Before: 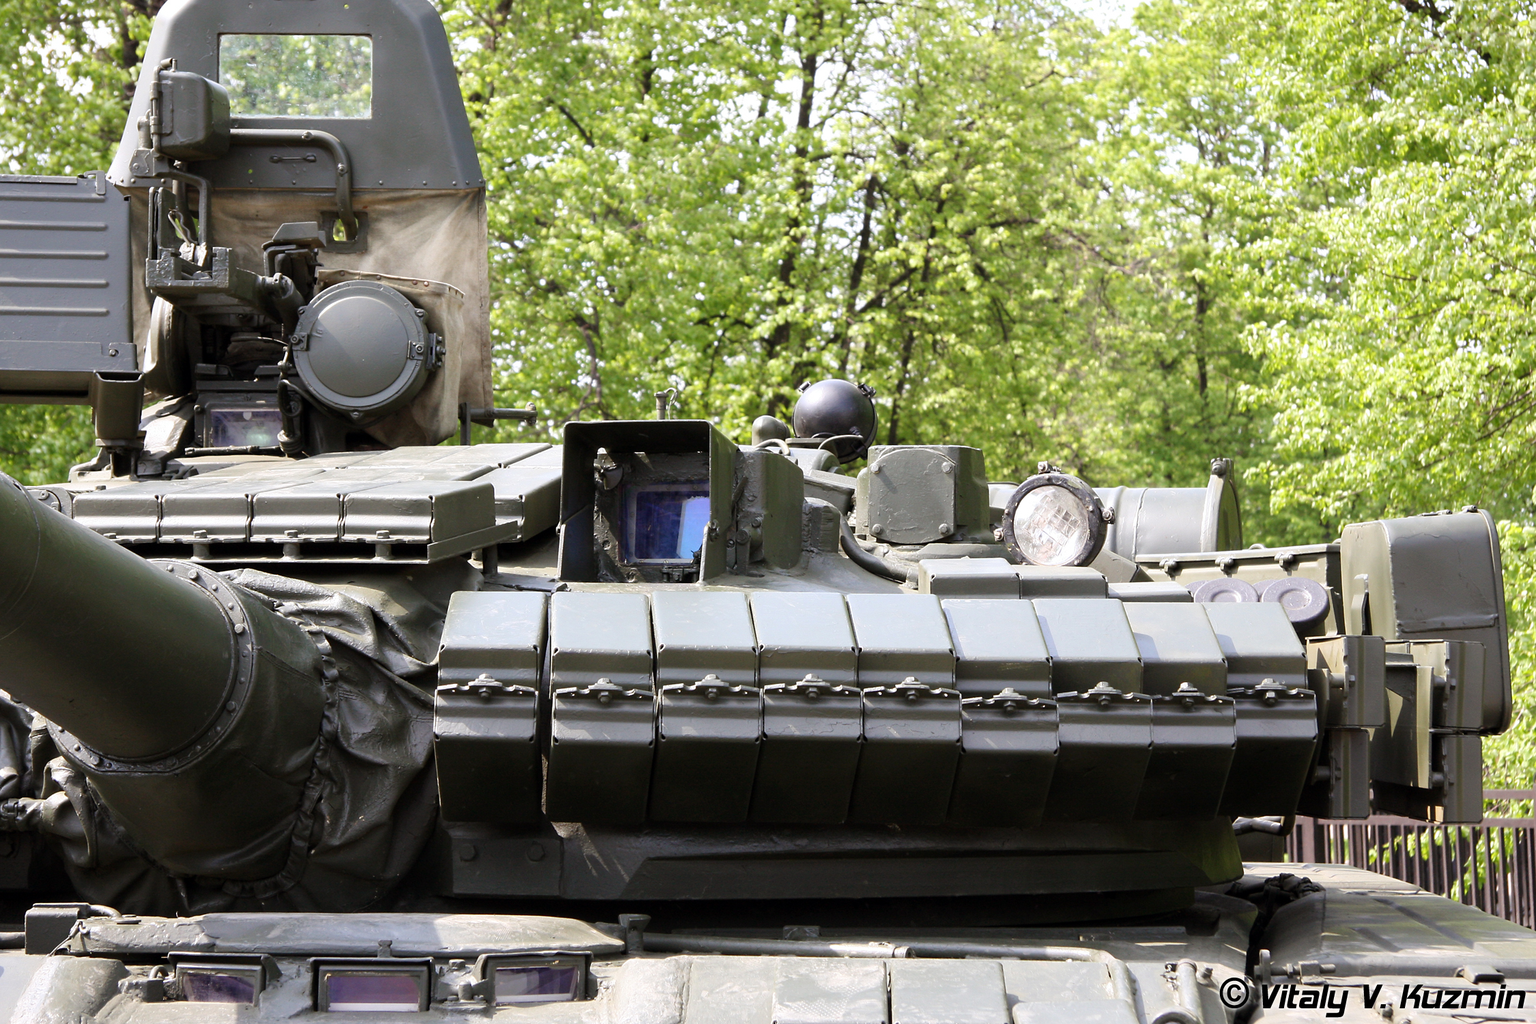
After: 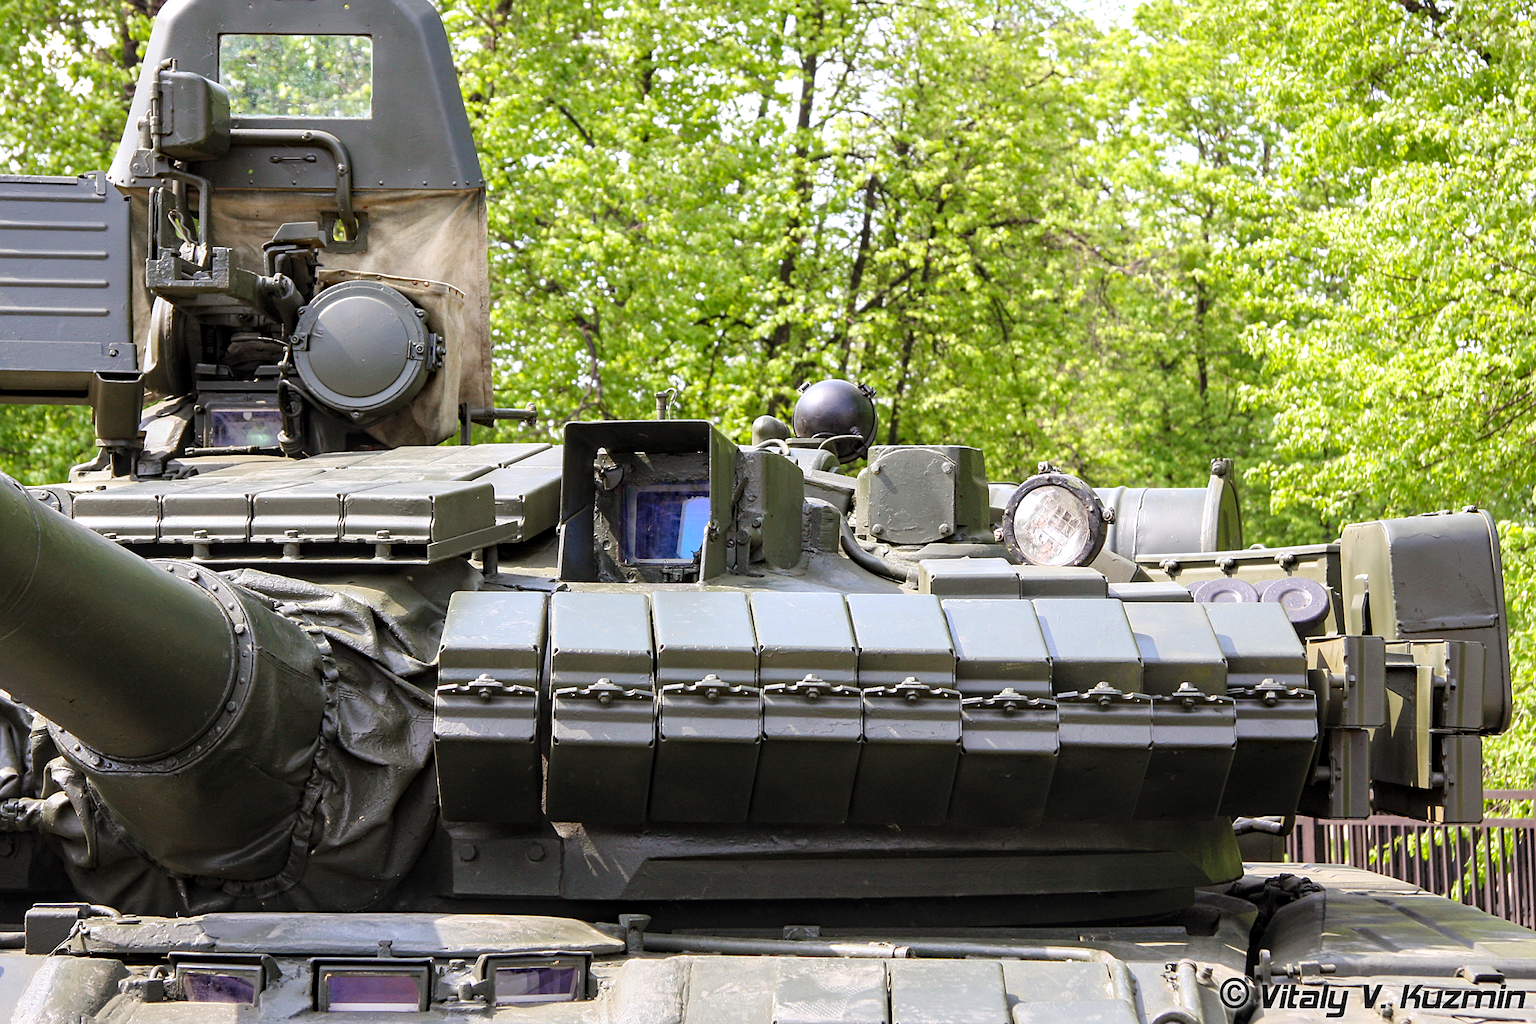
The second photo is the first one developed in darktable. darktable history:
sharpen: amount 0.215
local contrast: on, module defaults
haze removal: compatibility mode true, adaptive false
contrast brightness saturation: brightness 0.095, saturation 0.194
